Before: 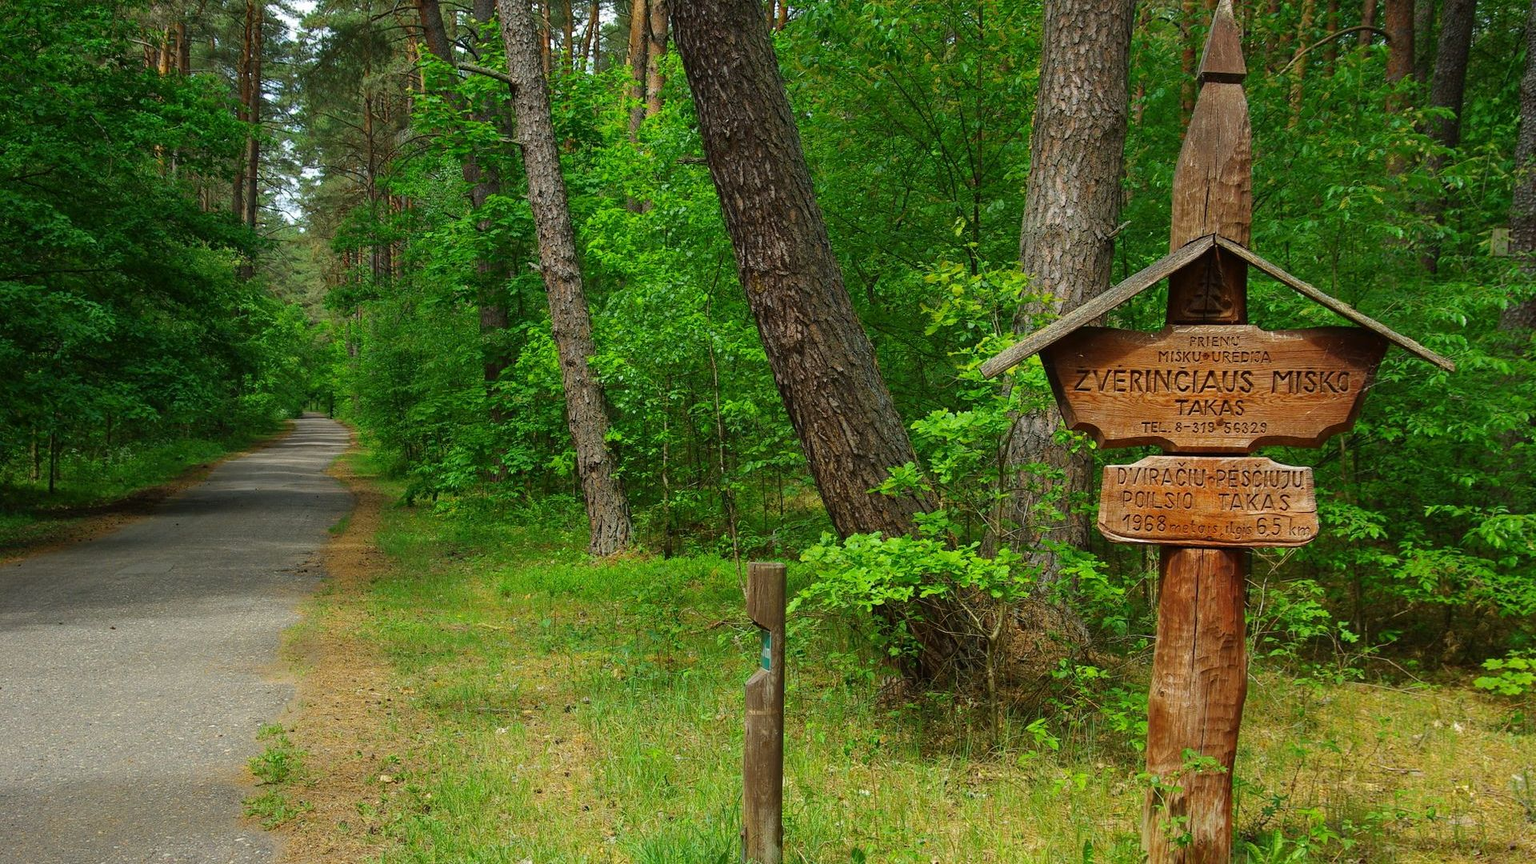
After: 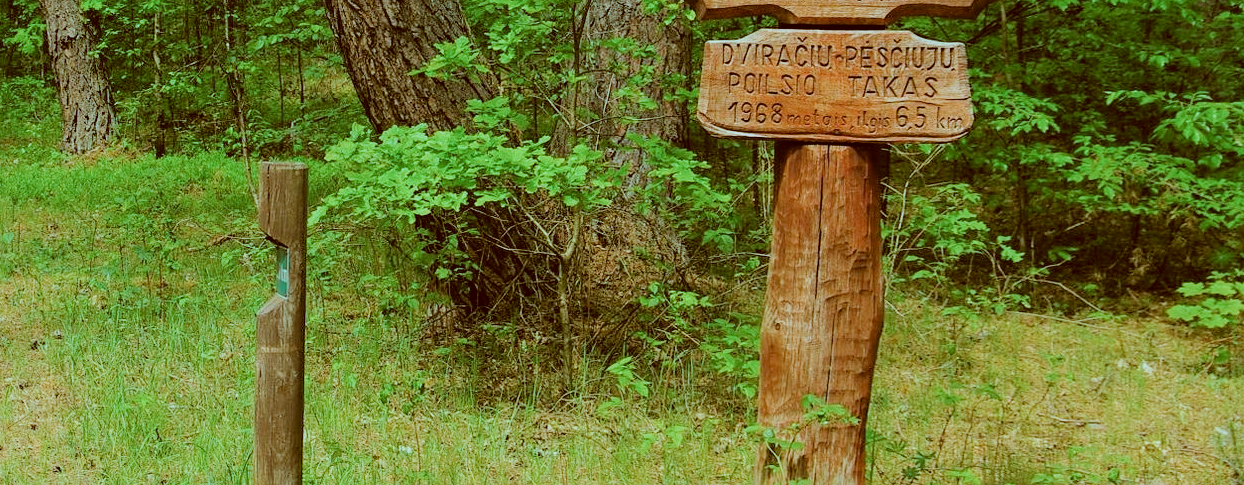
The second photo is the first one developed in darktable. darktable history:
crop and rotate: left 35.169%, top 50.142%, bottom 4.95%
sharpen: amount 0.204
color correction: highlights a* -14.5, highlights b* -16.4, shadows a* 10.36, shadows b* 28.94
filmic rgb: black relative exposure -7.65 EV, white relative exposure 4.56 EV, hardness 3.61, add noise in highlights 0.001, color science v3 (2019), use custom middle-gray values true, iterations of high-quality reconstruction 0, contrast in highlights soft
contrast brightness saturation: brightness 0.121
